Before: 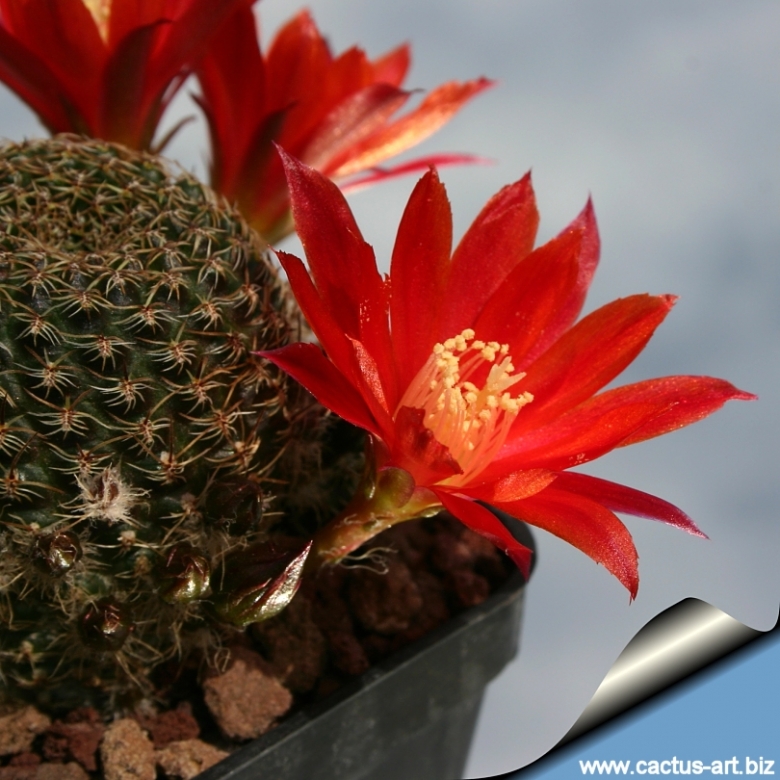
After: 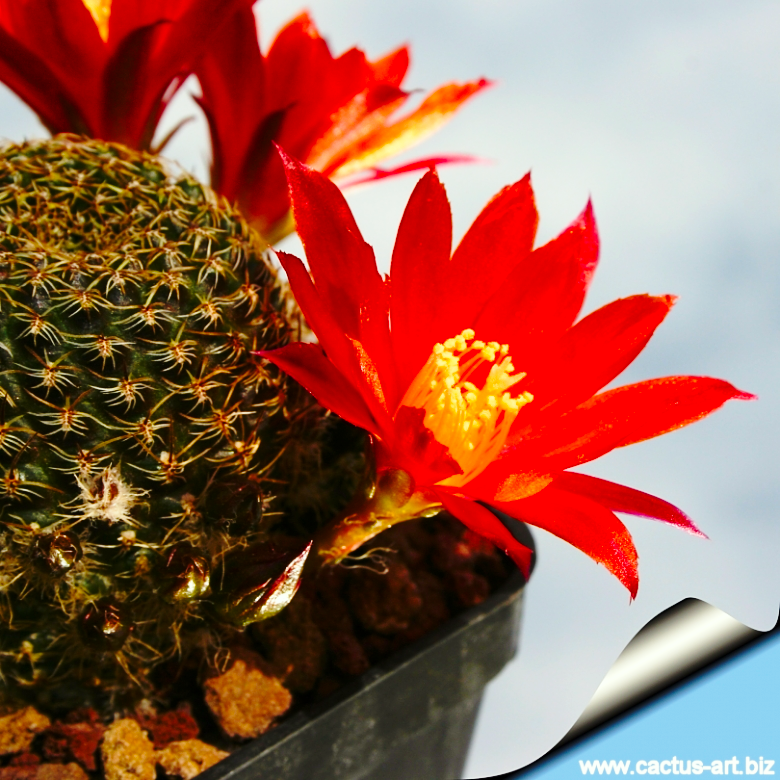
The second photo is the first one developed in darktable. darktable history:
color balance rgb: shadows lift › chroma 1.046%, shadows lift › hue 29.17°, highlights gain › chroma 0.23%, highlights gain › hue 330.41°, perceptual saturation grading › global saturation 35.344%
color correction: highlights a* -2.62, highlights b* 2.29
base curve: curves: ch0 [(0, 0) (0.032, 0.037) (0.105, 0.228) (0.435, 0.76) (0.856, 0.983) (1, 1)], preserve colors none
